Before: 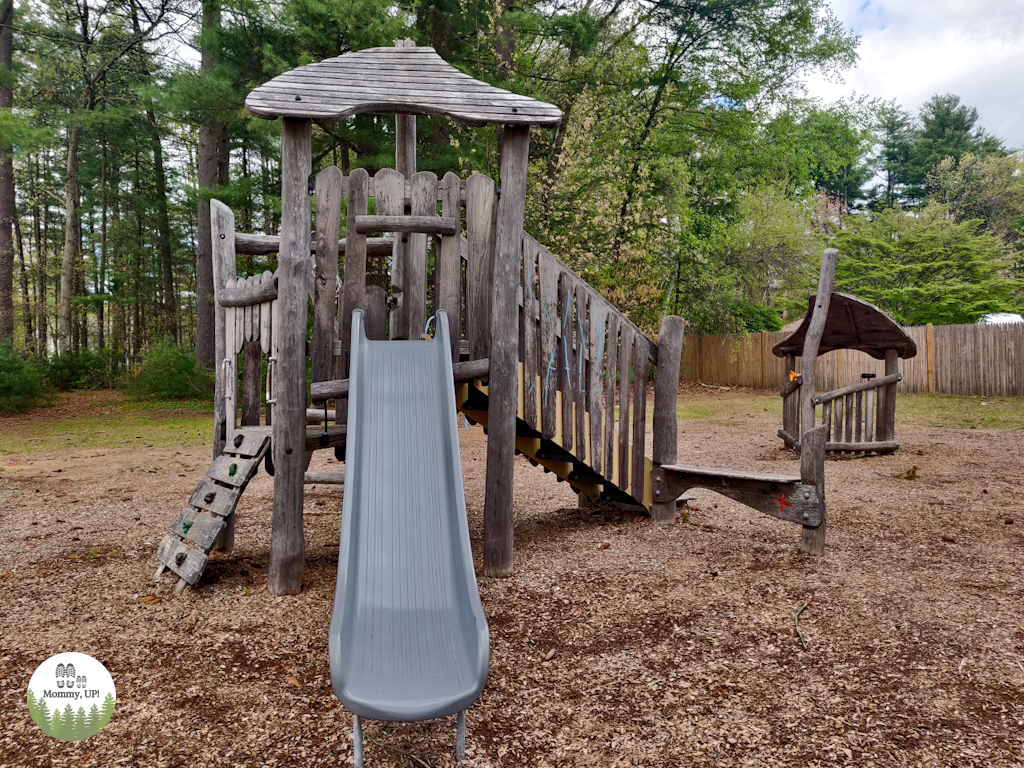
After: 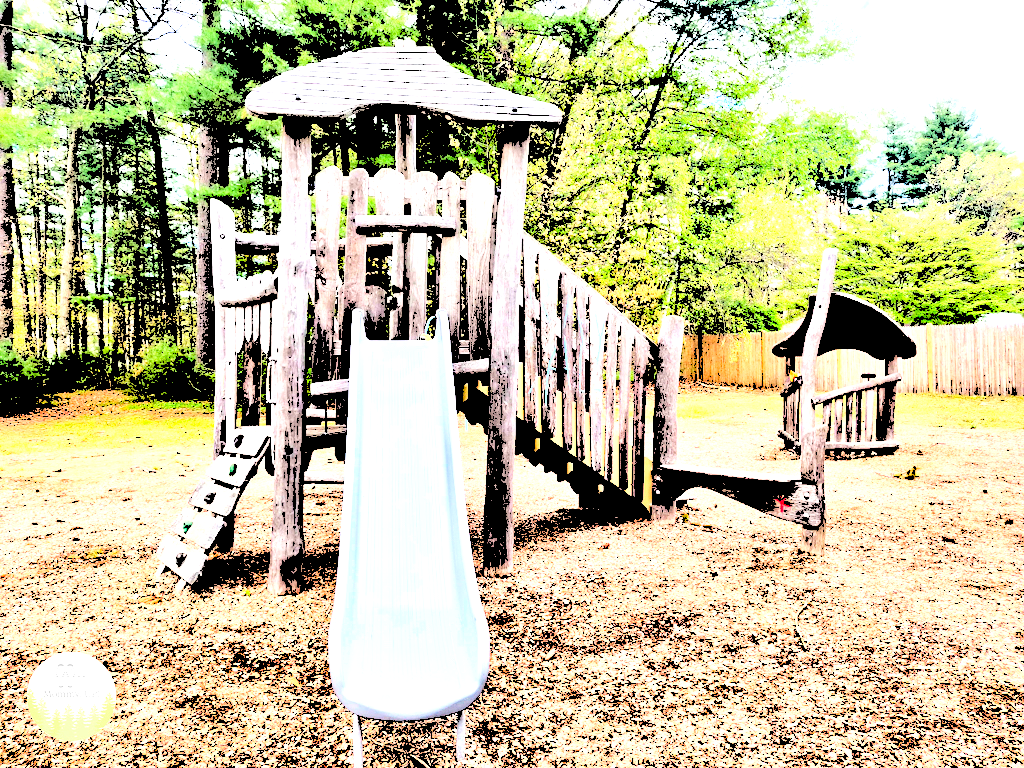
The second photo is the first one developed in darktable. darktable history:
local contrast: mode bilateral grid, contrast 21, coarseness 49, detail 171%, midtone range 0.2
levels: levels [0.246, 0.256, 0.506]
